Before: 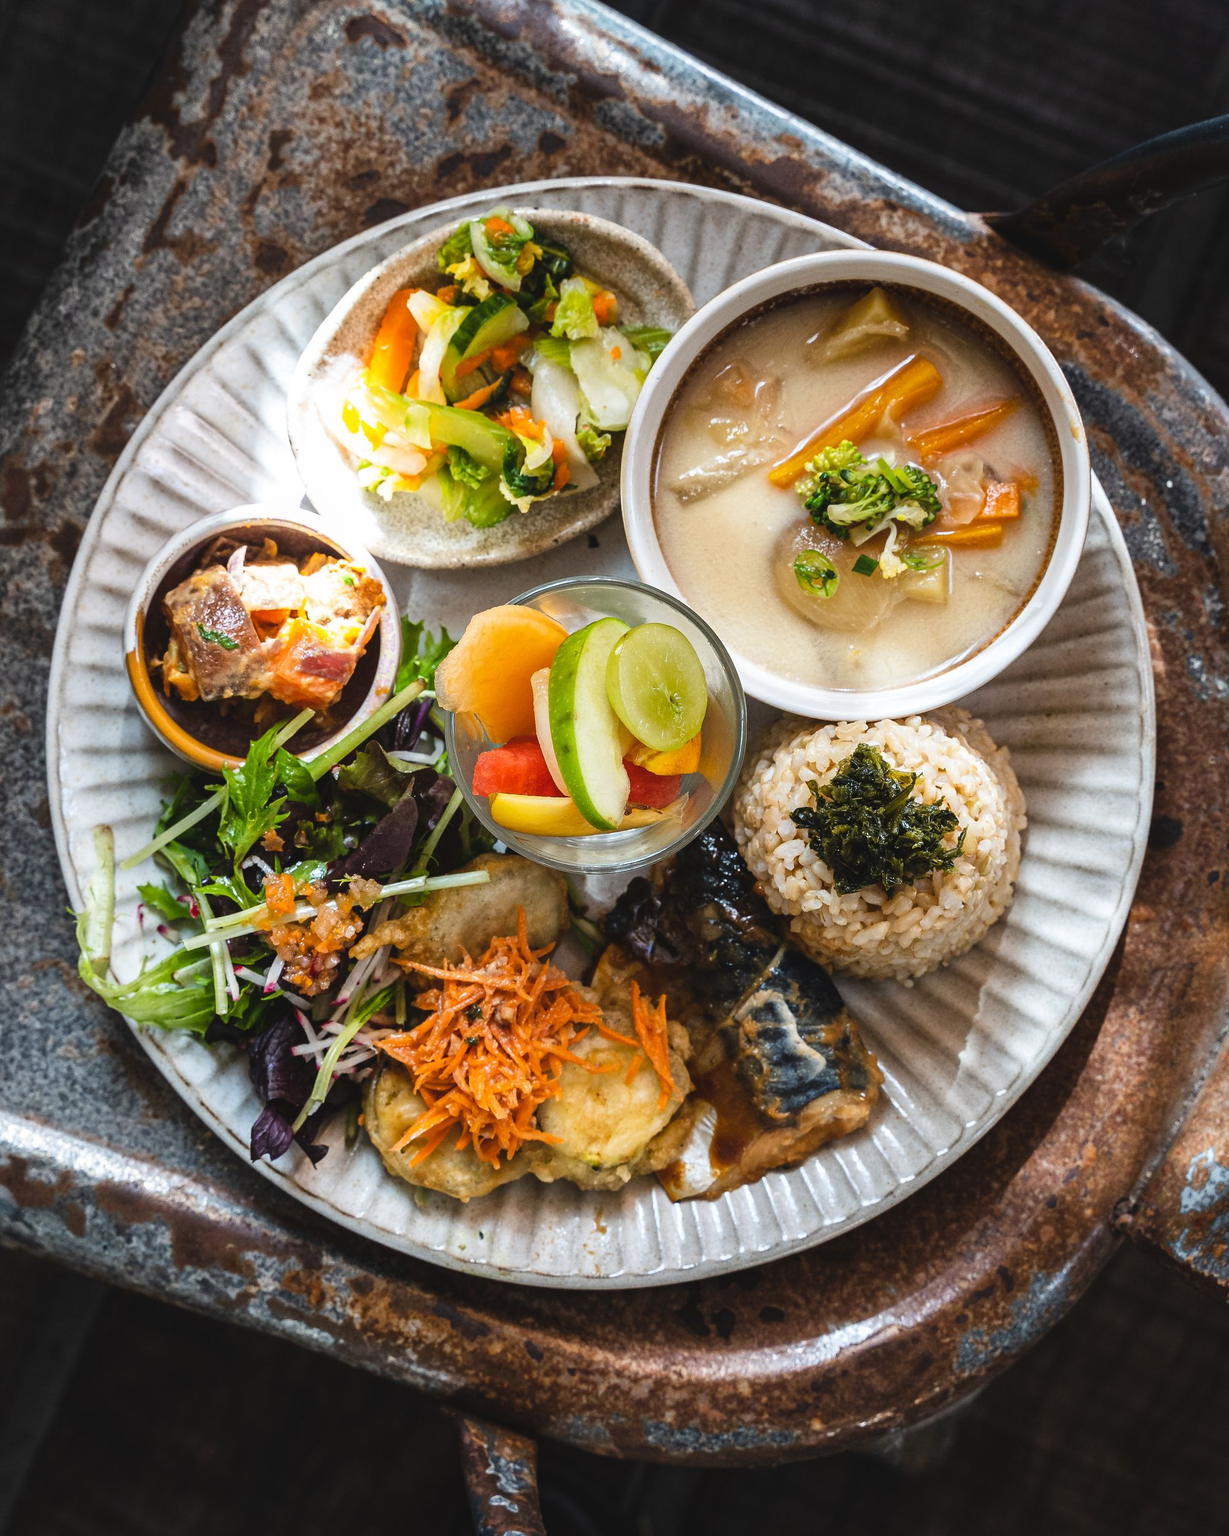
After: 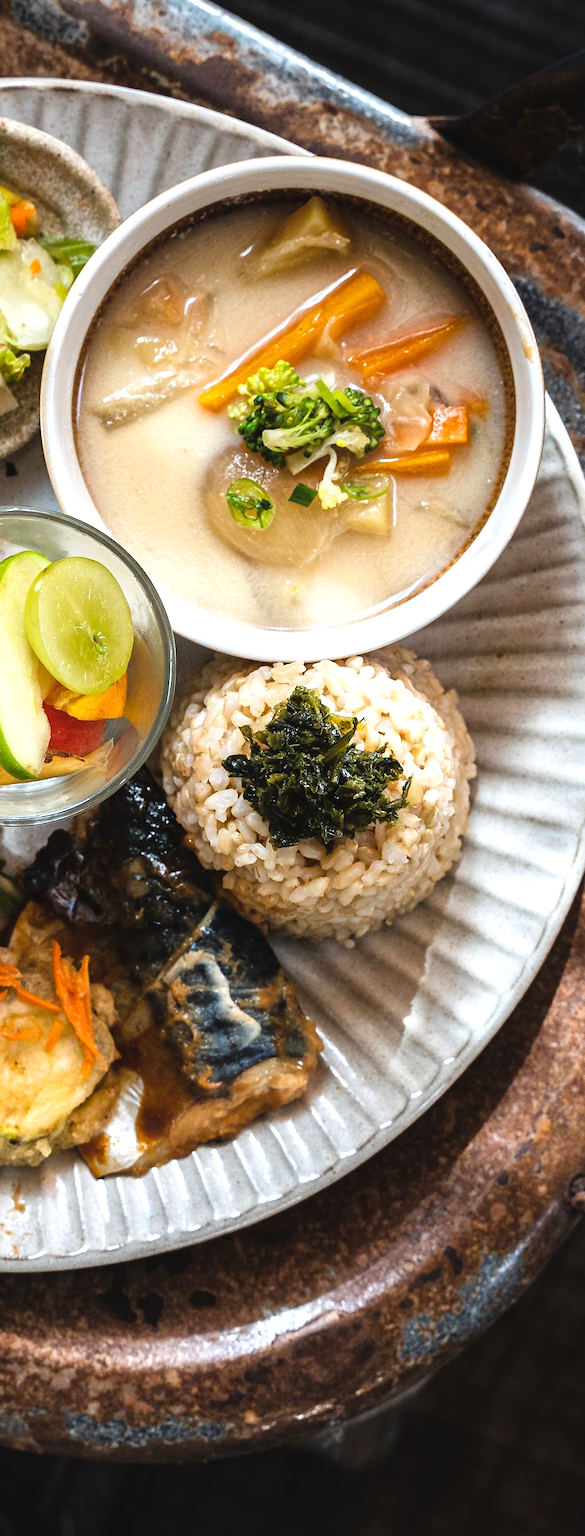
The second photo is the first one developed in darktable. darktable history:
exposure: exposure -0.012 EV, compensate highlight preservation false
crop: left 47.5%, top 6.837%, right 8.064%
tone equalizer: -8 EV -0.406 EV, -7 EV -0.391 EV, -6 EV -0.356 EV, -5 EV -0.214 EV, -3 EV 0.209 EV, -2 EV 0.308 EV, -1 EV 0.381 EV, +0 EV 0.405 EV
